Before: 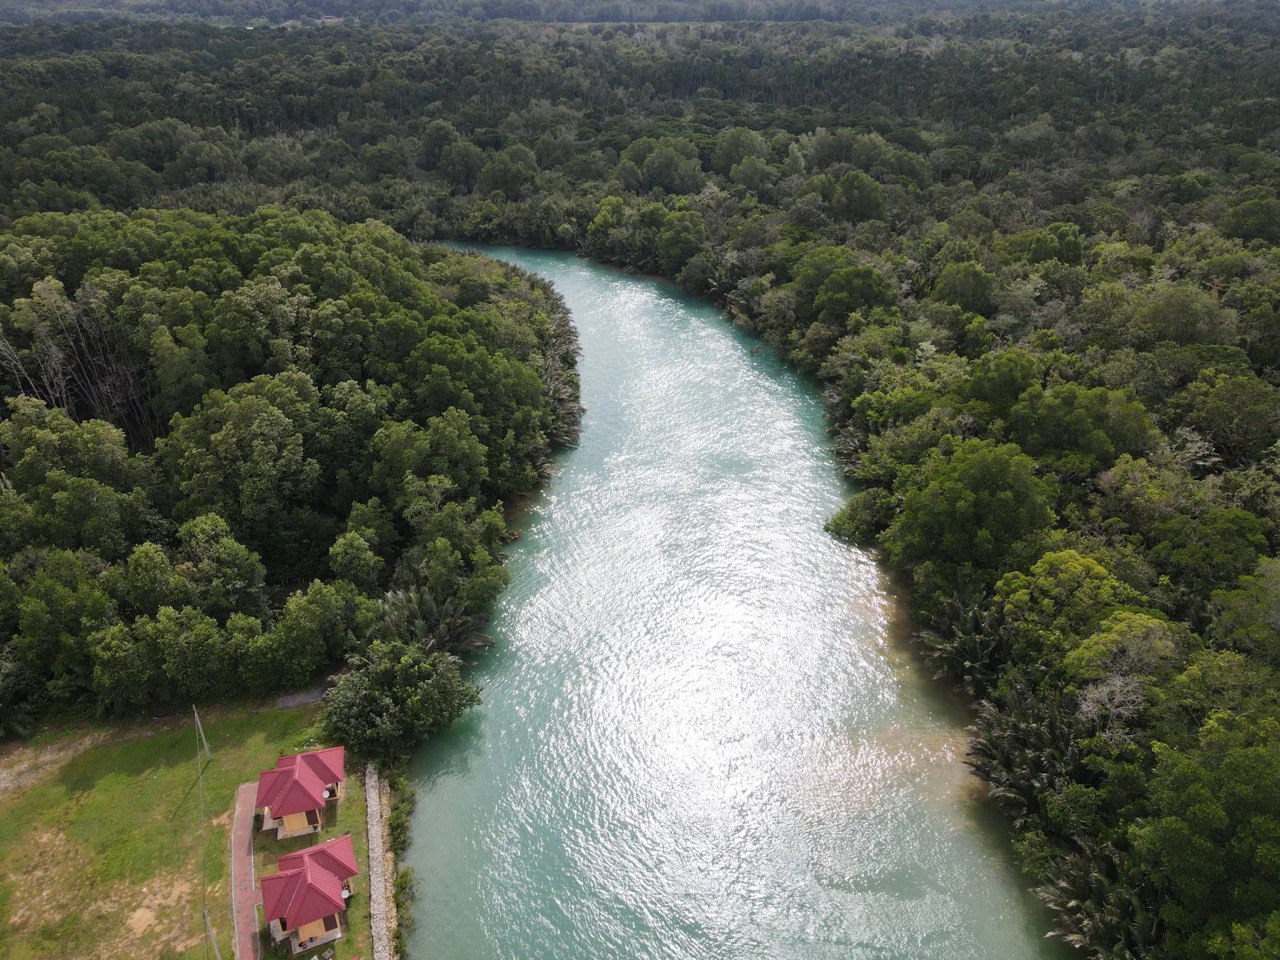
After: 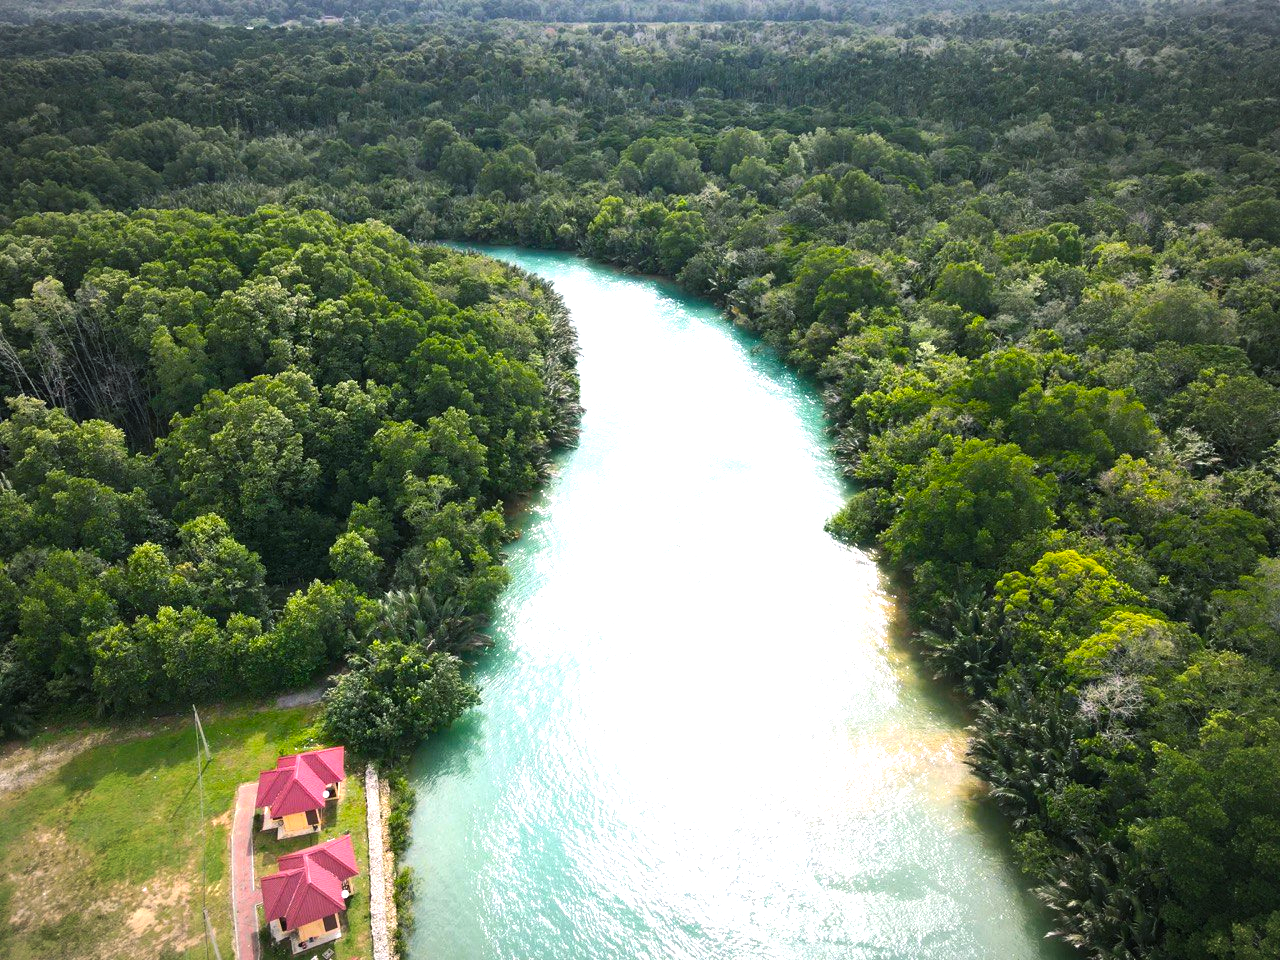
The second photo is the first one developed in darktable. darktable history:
color balance rgb: shadows lift › chroma 2.692%, shadows lift › hue 190.77°, power › hue 62.72°, perceptual saturation grading › global saturation 25.43%, perceptual brilliance grading › global brilliance 29.823%, perceptual brilliance grading › highlights 12.189%, perceptual brilliance grading › mid-tones 24.892%, global vibrance 10.009%
vignetting: fall-off radius 69.99%, brightness -0.48, automatic ratio true
